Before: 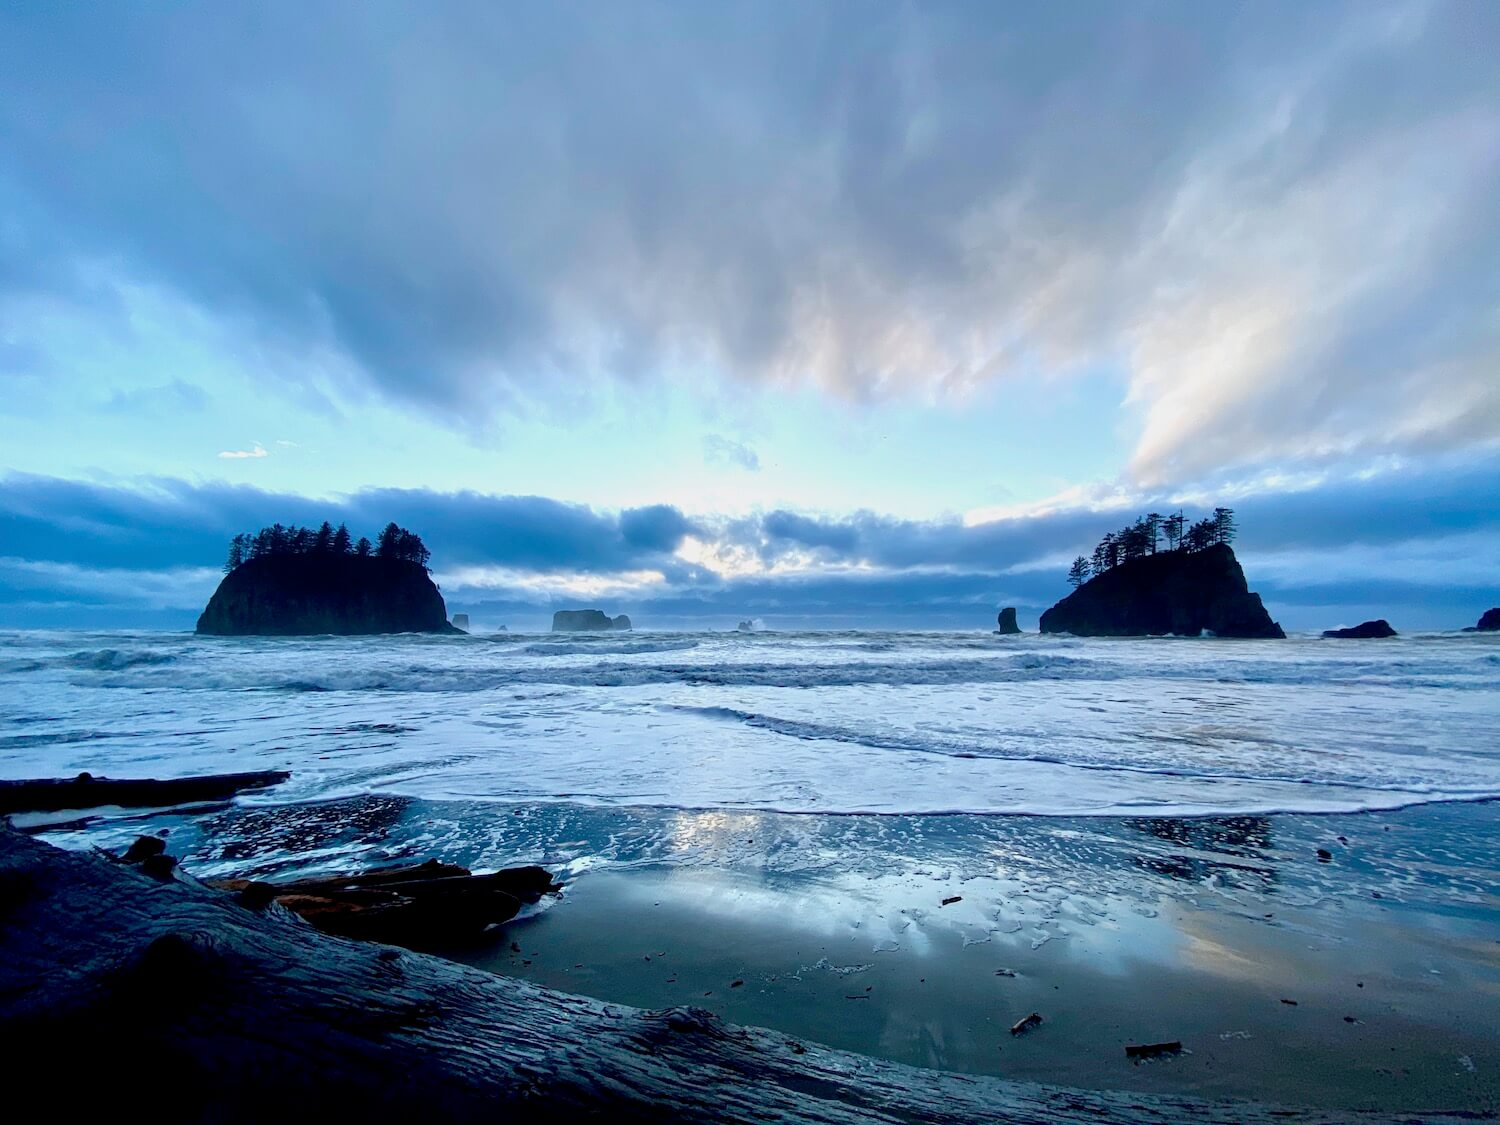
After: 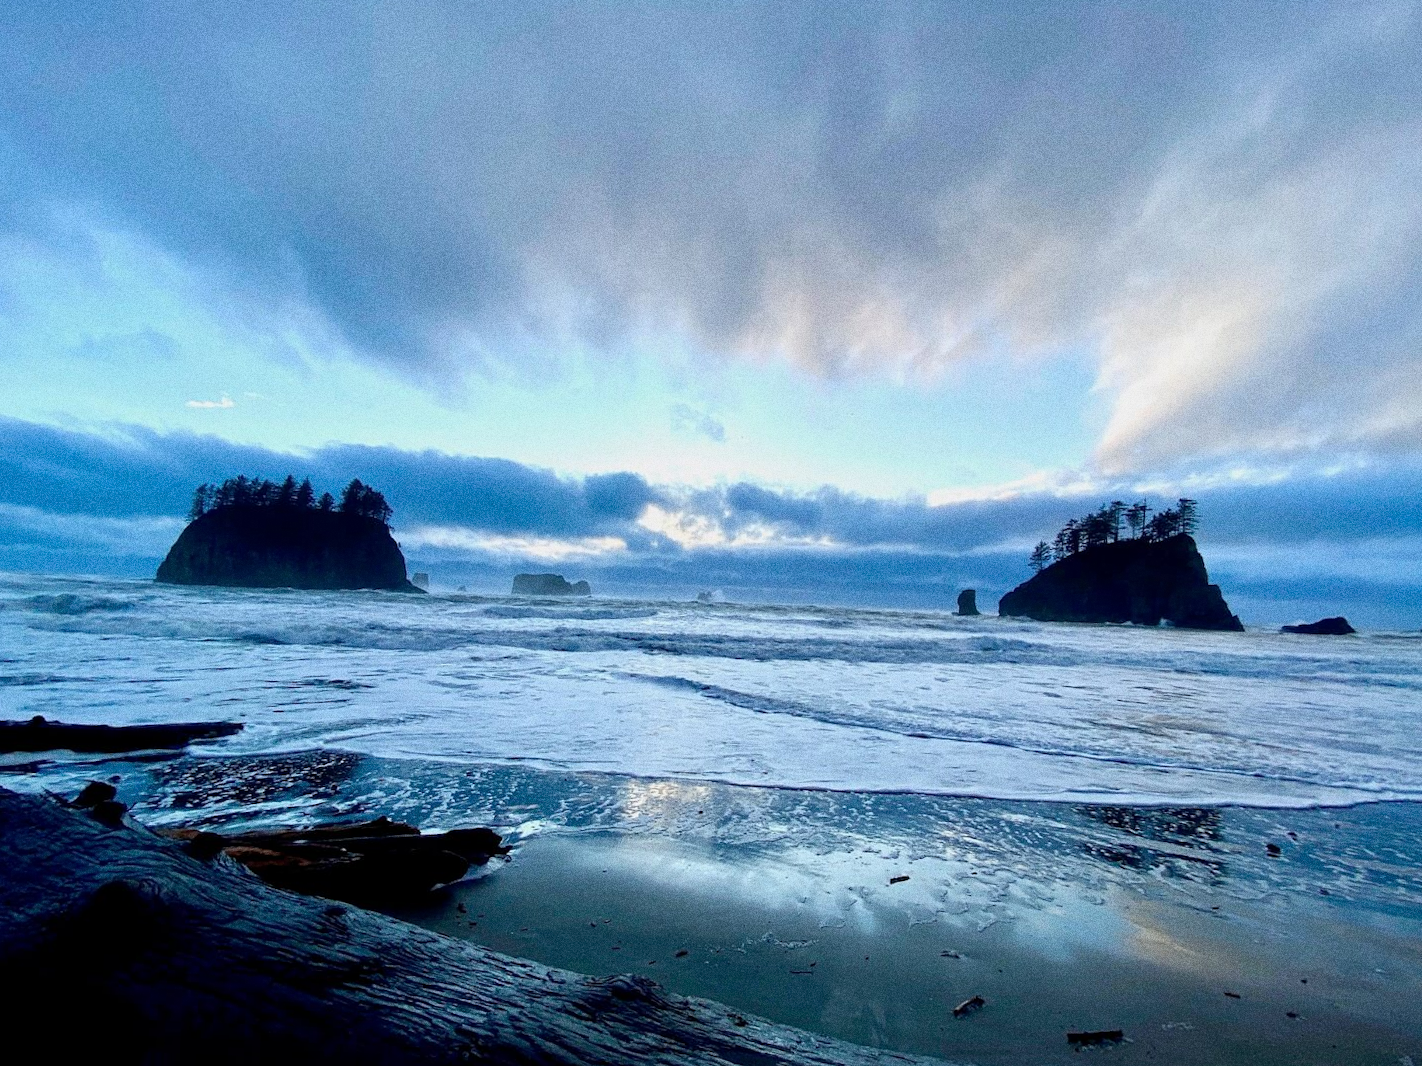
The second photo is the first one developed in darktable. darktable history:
crop and rotate: angle -2.38°
grain: coarseness 0.09 ISO, strength 40%
